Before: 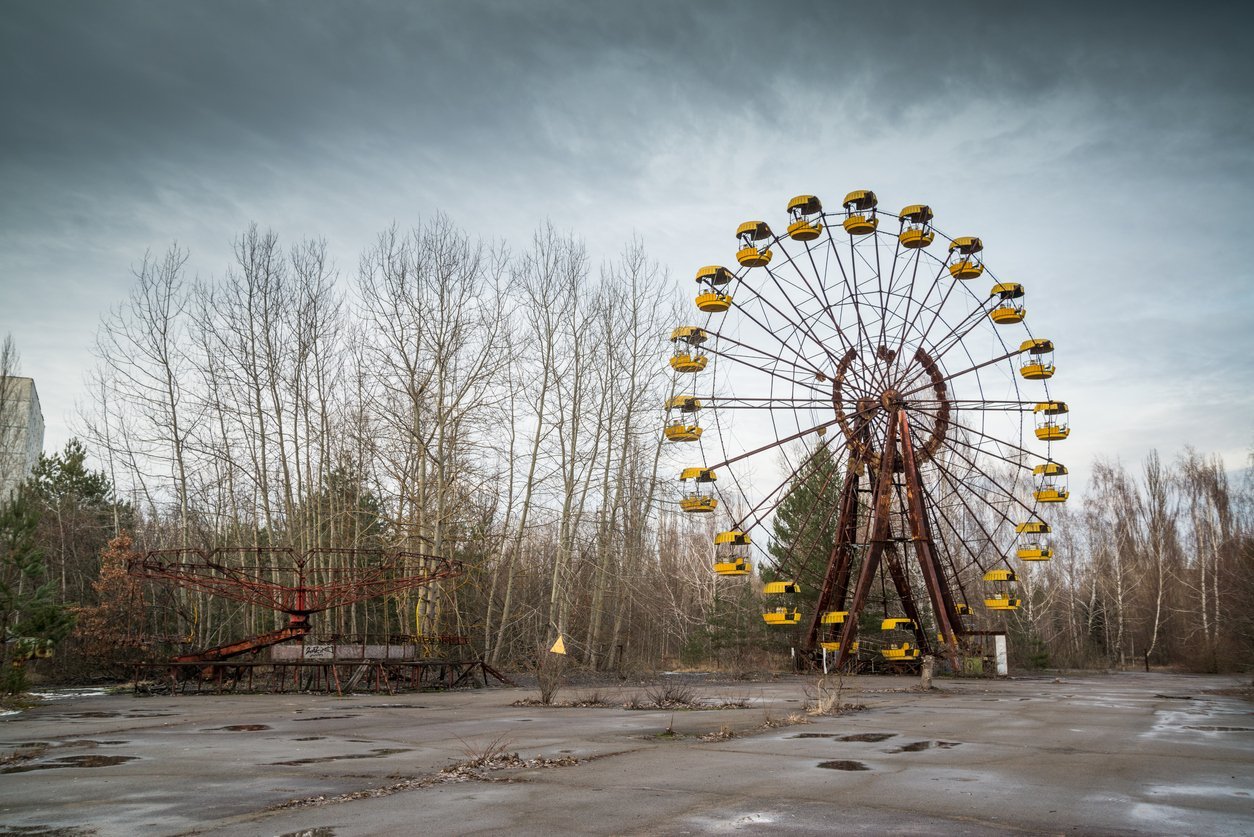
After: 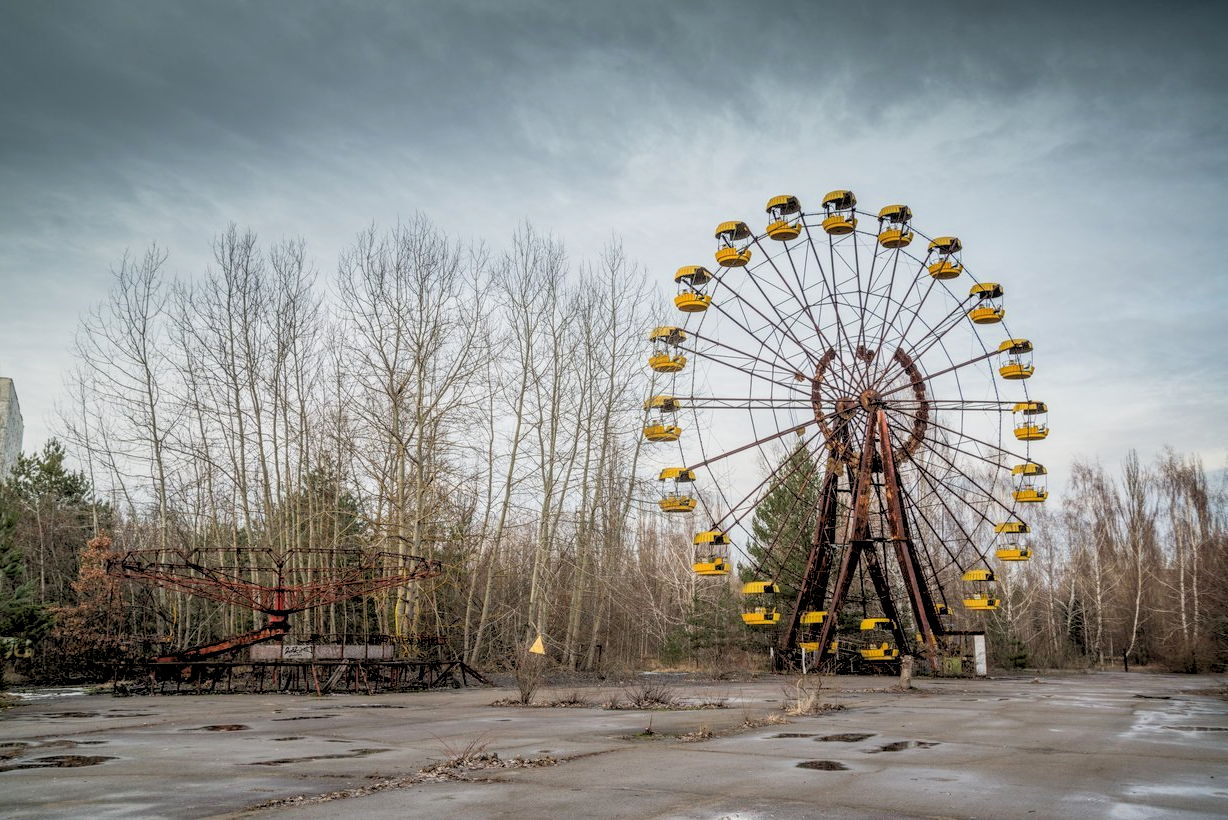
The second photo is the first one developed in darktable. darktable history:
local contrast: on, module defaults
rgb levels: preserve colors sum RGB, levels [[0.038, 0.433, 0.934], [0, 0.5, 1], [0, 0.5, 1]]
crop: left 1.743%, right 0.268%, bottom 2.011%
